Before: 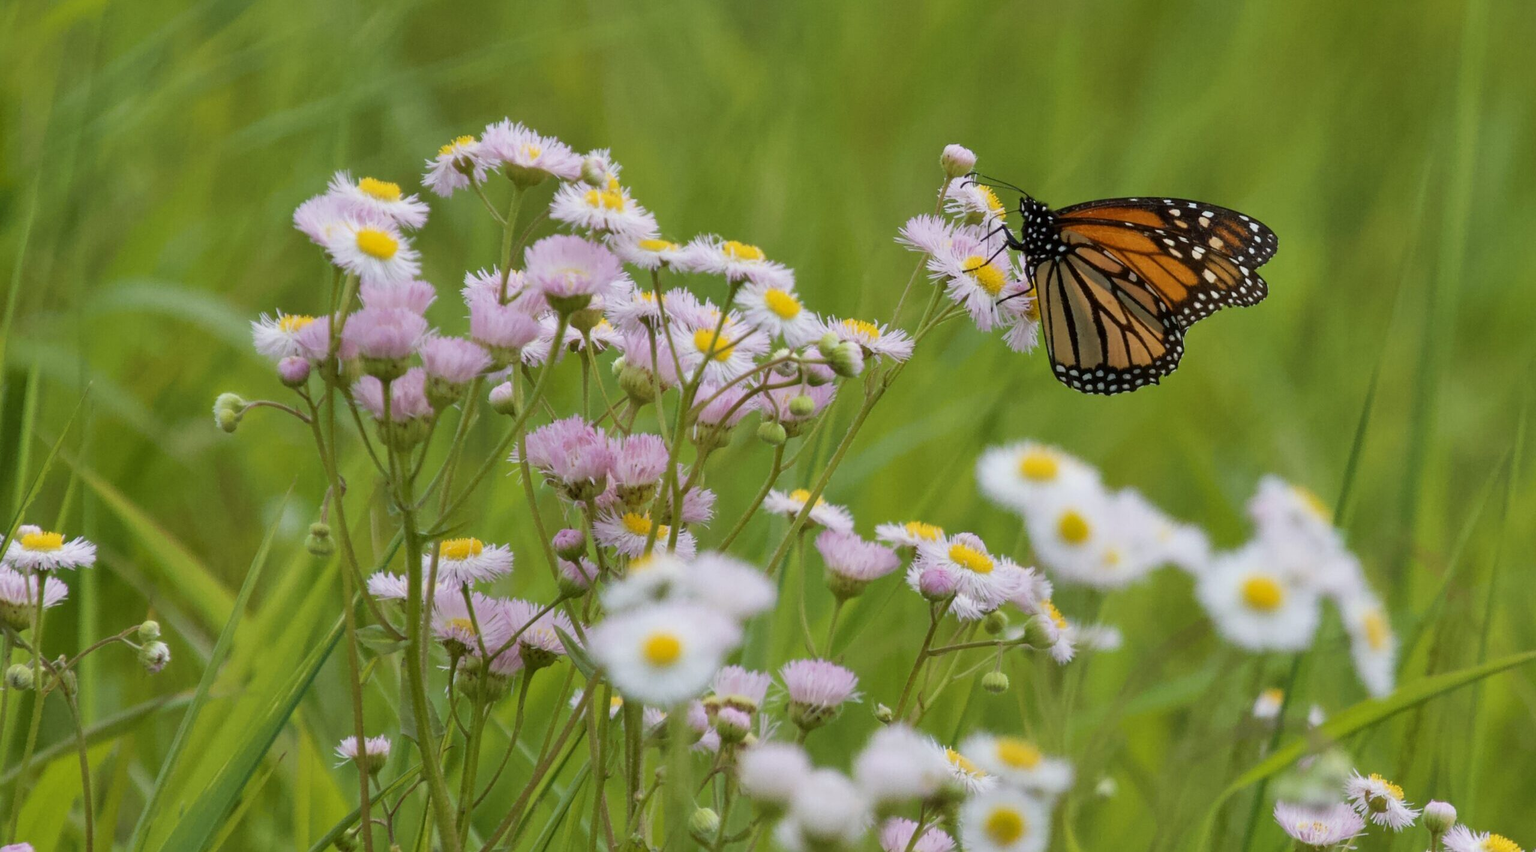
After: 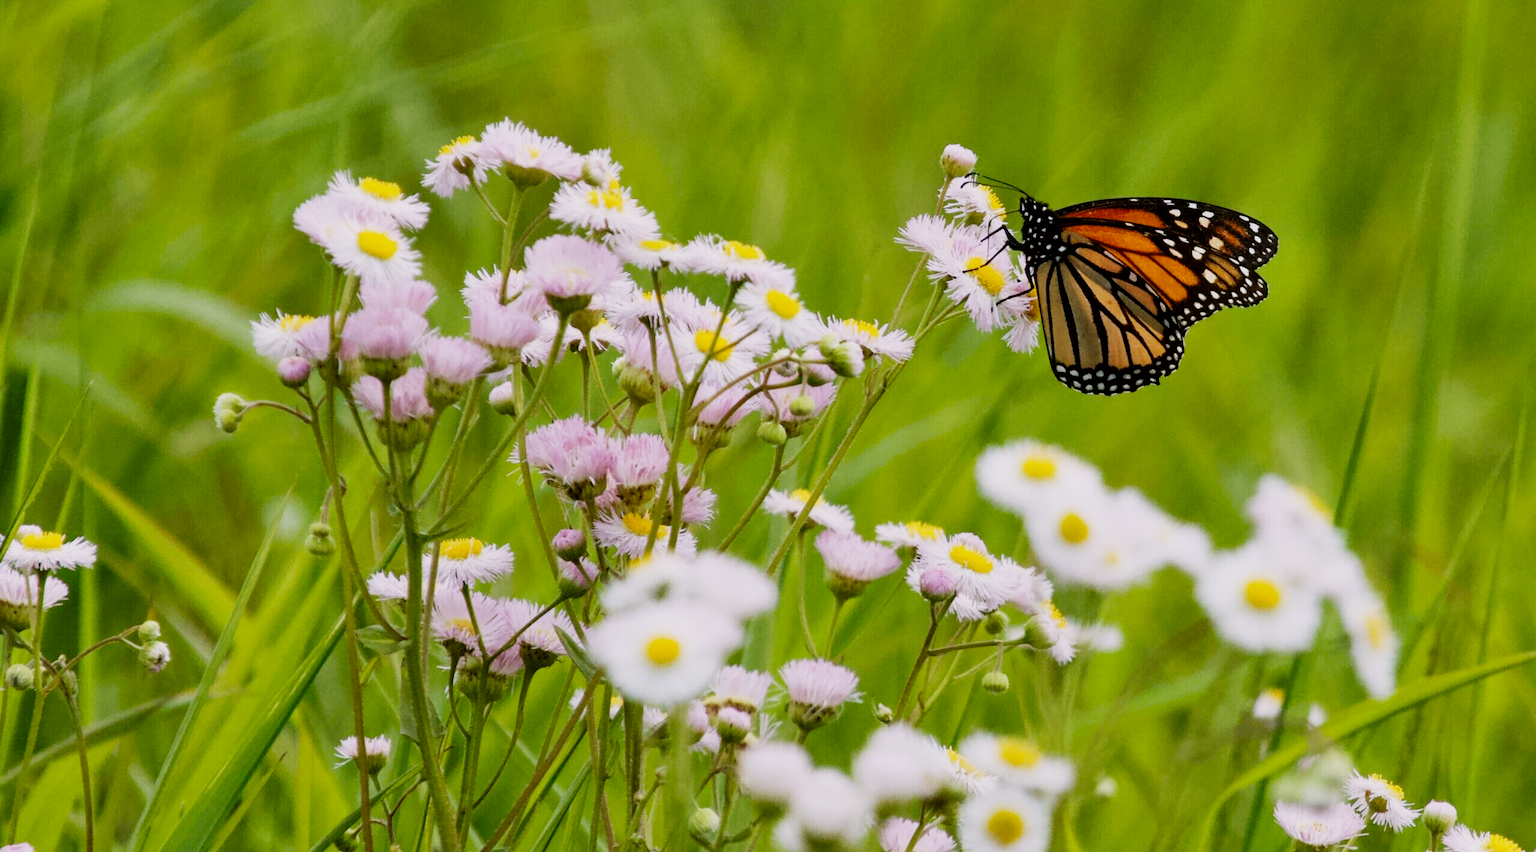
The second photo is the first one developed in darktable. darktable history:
exposure: exposure 0.3 EV, compensate highlight preservation false
color correction: highlights a* 3.12, highlights b* -1.55, shadows a* -0.101, shadows b* 2.52, saturation 0.98
sigmoid: contrast 1.81, skew -0.21, preserve hue 0%, red attenuation 0.1, red rotation 0.035, green attenuation 0.1, green rotation -0.017, blue attenuation 0.15, blue rotation -0.052, base primaries Rec2020
